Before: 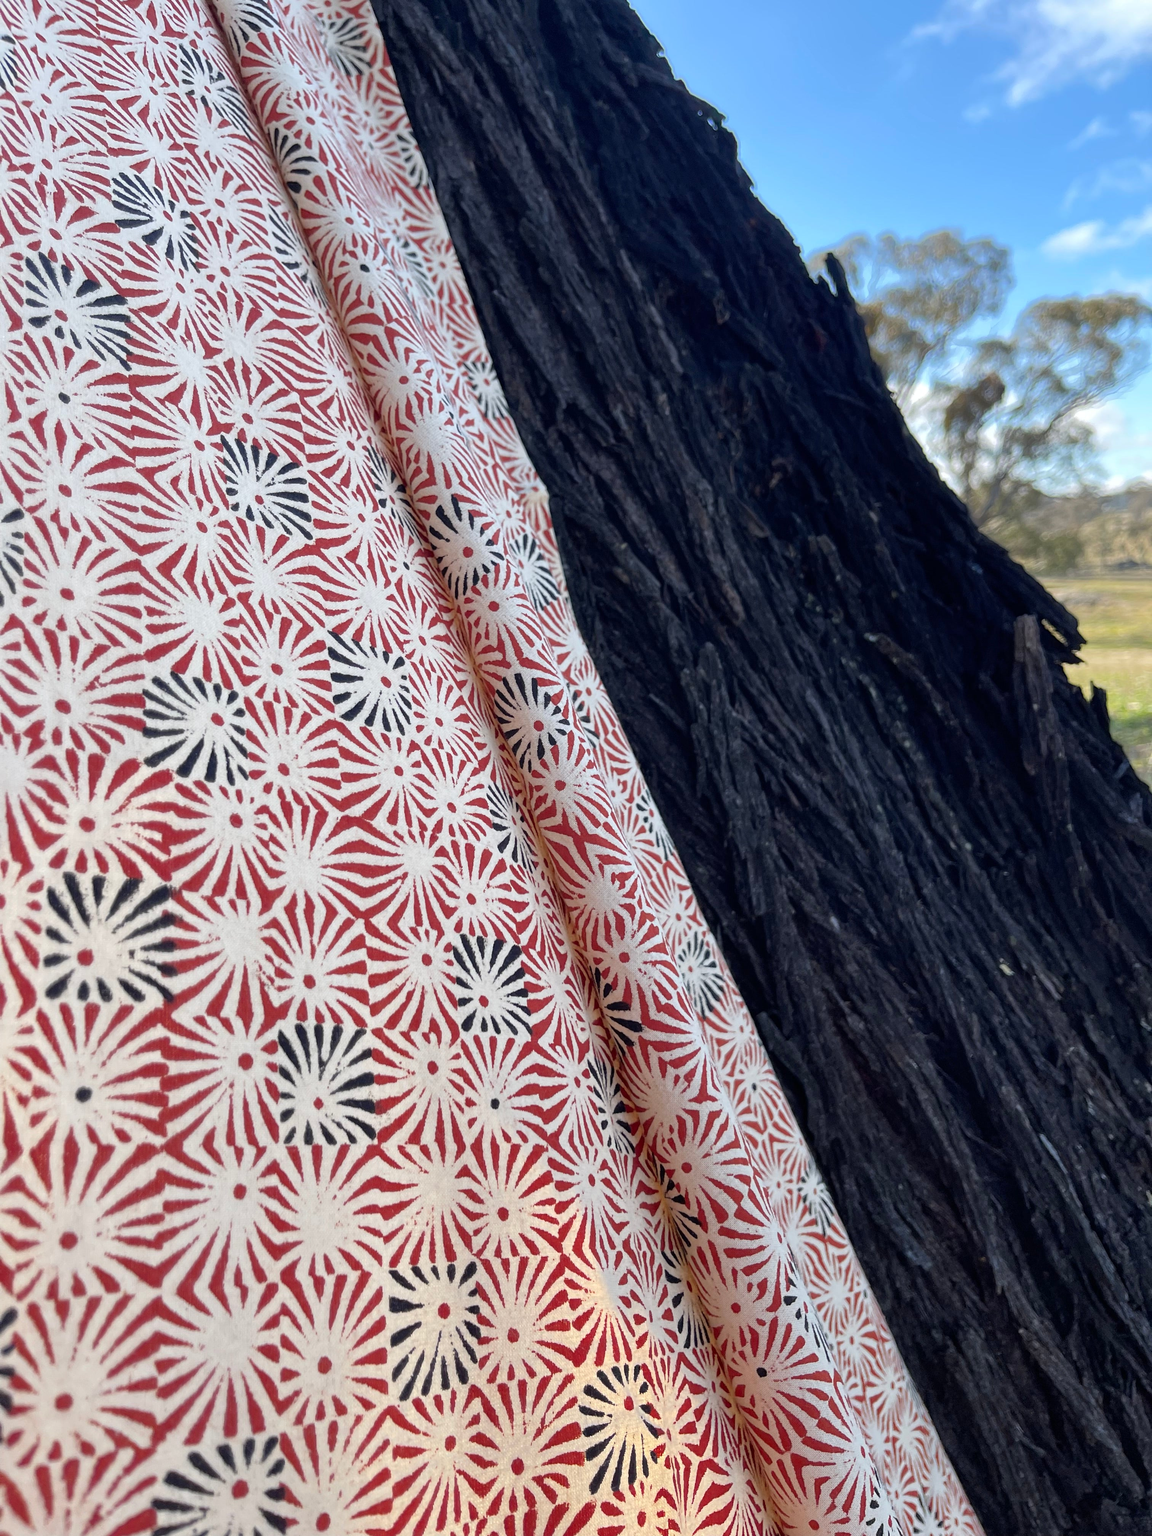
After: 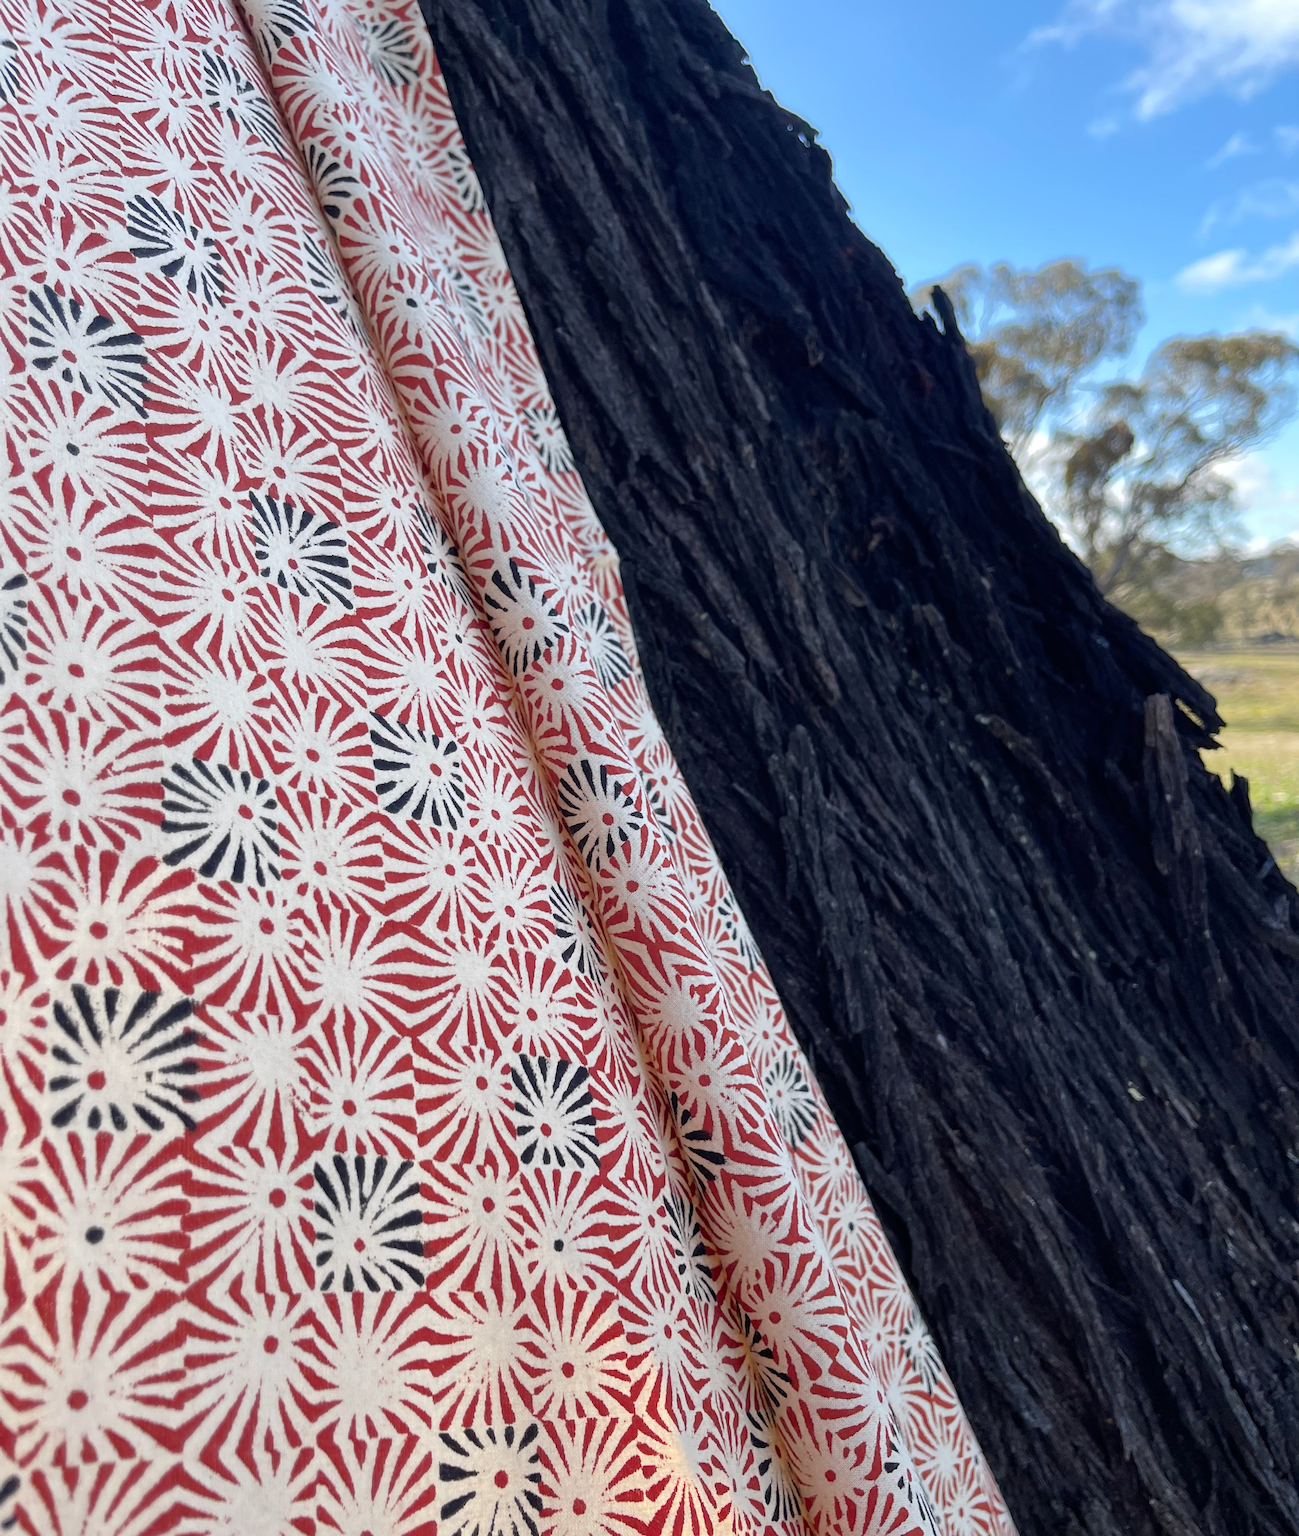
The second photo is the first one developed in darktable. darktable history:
crop and rotate: top 0%, bottom 11.353%
